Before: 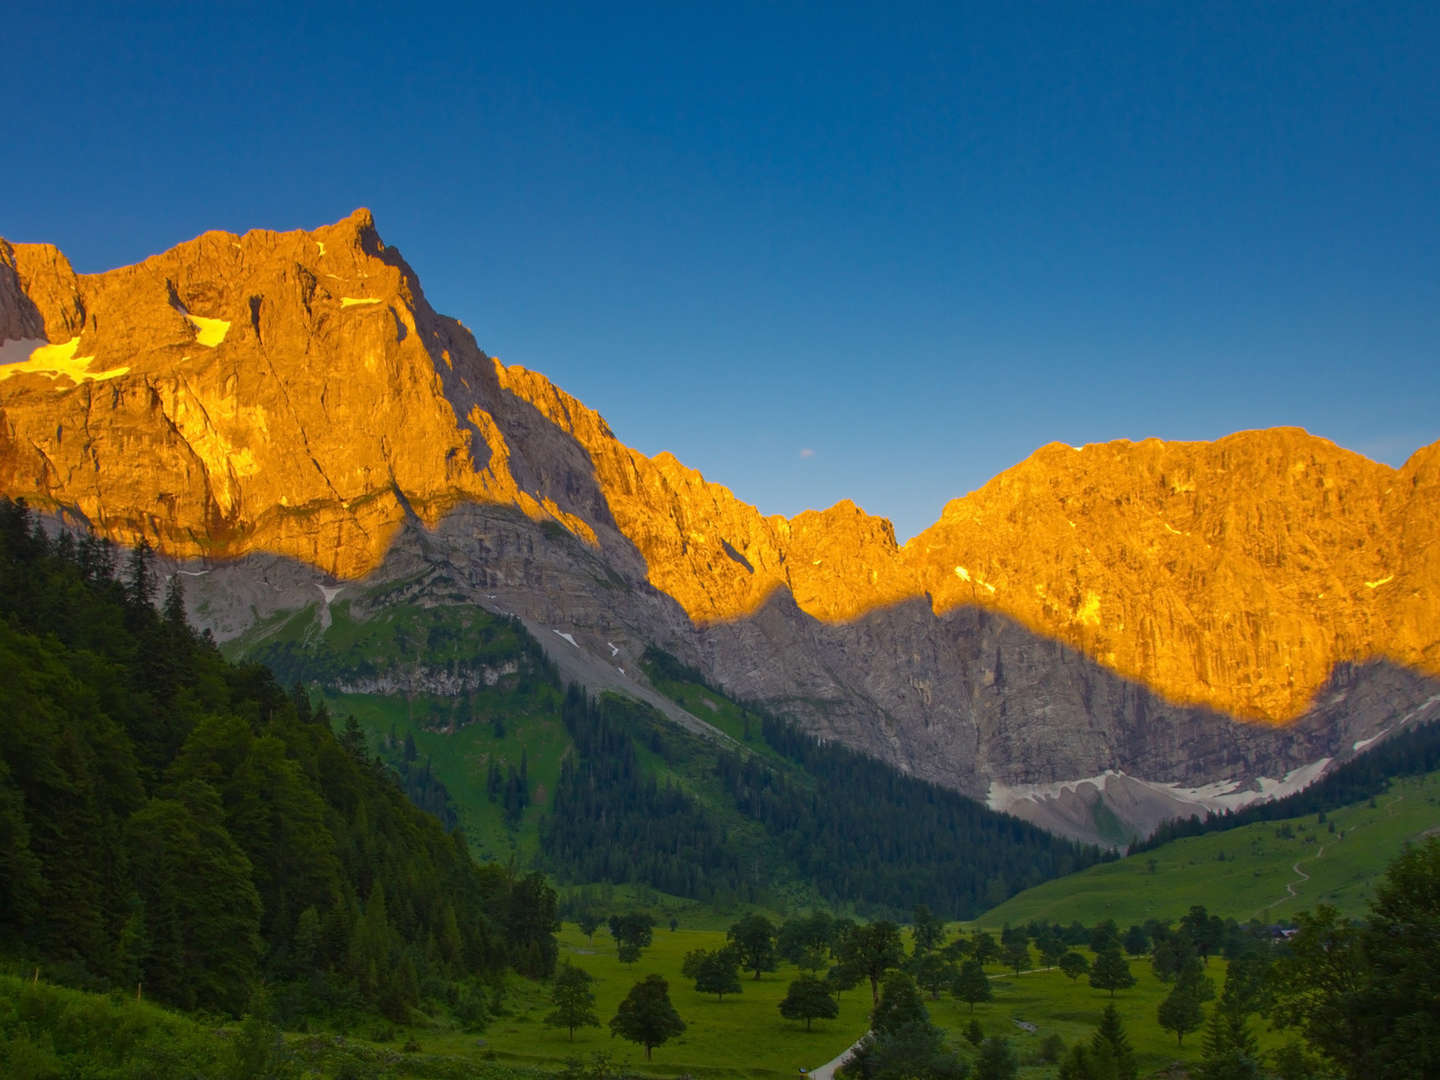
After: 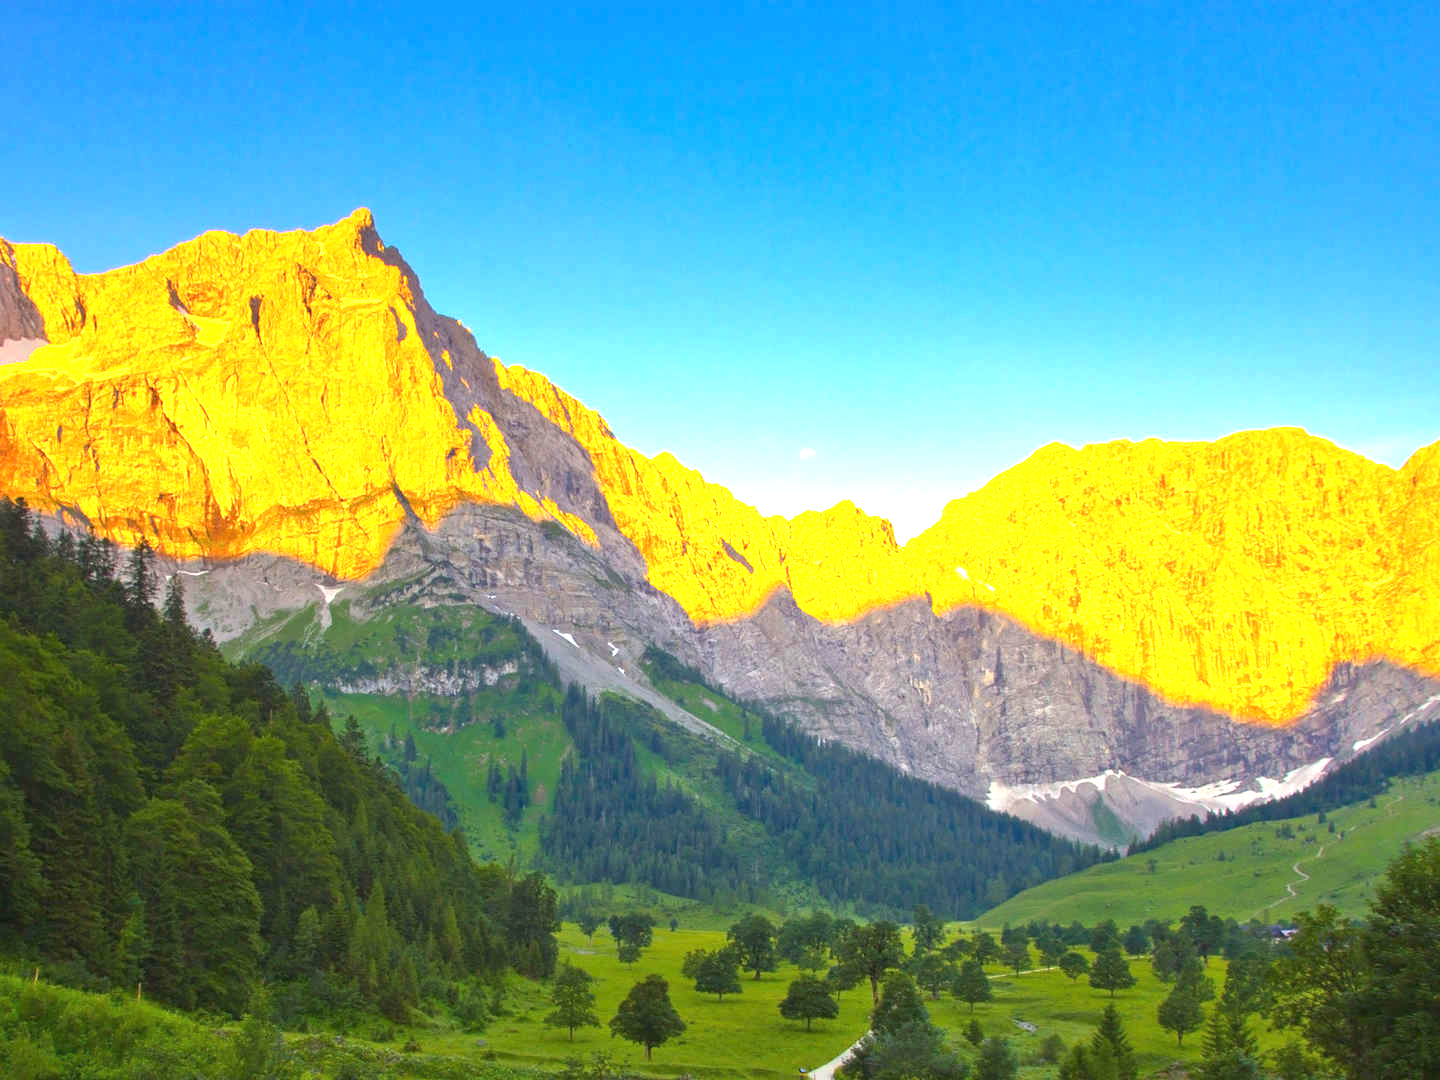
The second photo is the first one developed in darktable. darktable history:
exposure: black level correction 0, exposure 1.978 EV, compensate highlight preservation false
